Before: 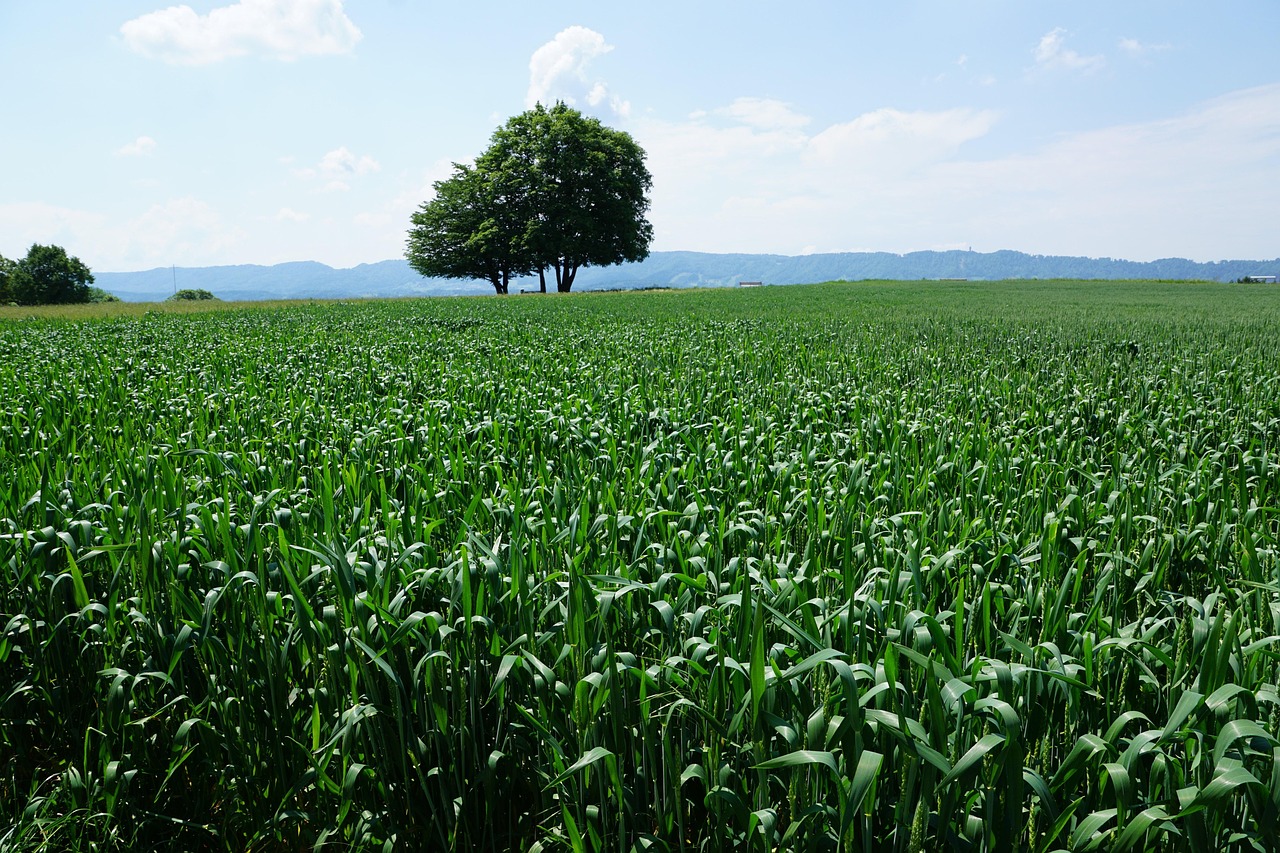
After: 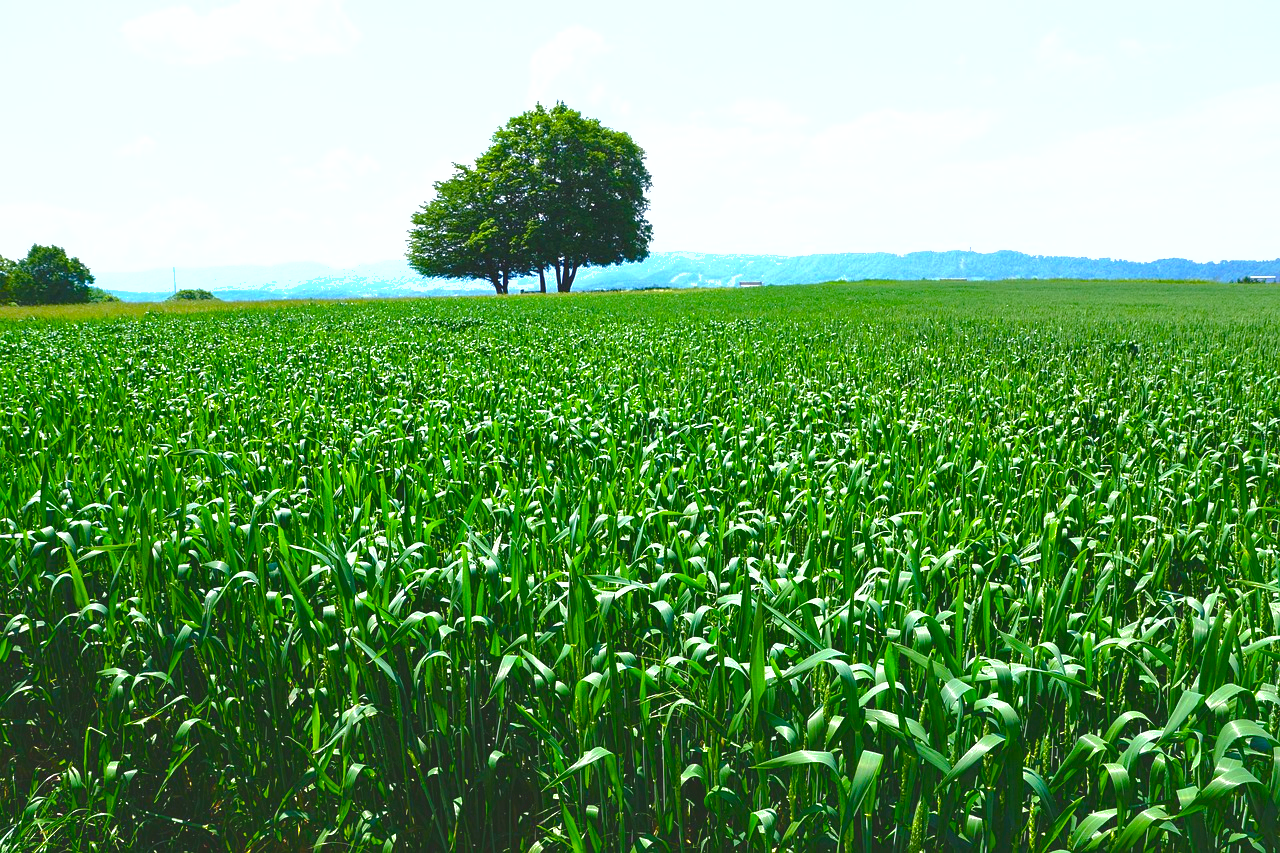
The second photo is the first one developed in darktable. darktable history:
exposure: black level correction -0.005, exposure 1 EV, compensate highlight preservation false
shadows and highlights: on, module defaults
color balance rgb: perceptual saturation grading › global saturation 20%, perceptual saturation grading › highlights -25%, perceptual saturation grading › shadows 50.52%, global vibrance 40.24%
